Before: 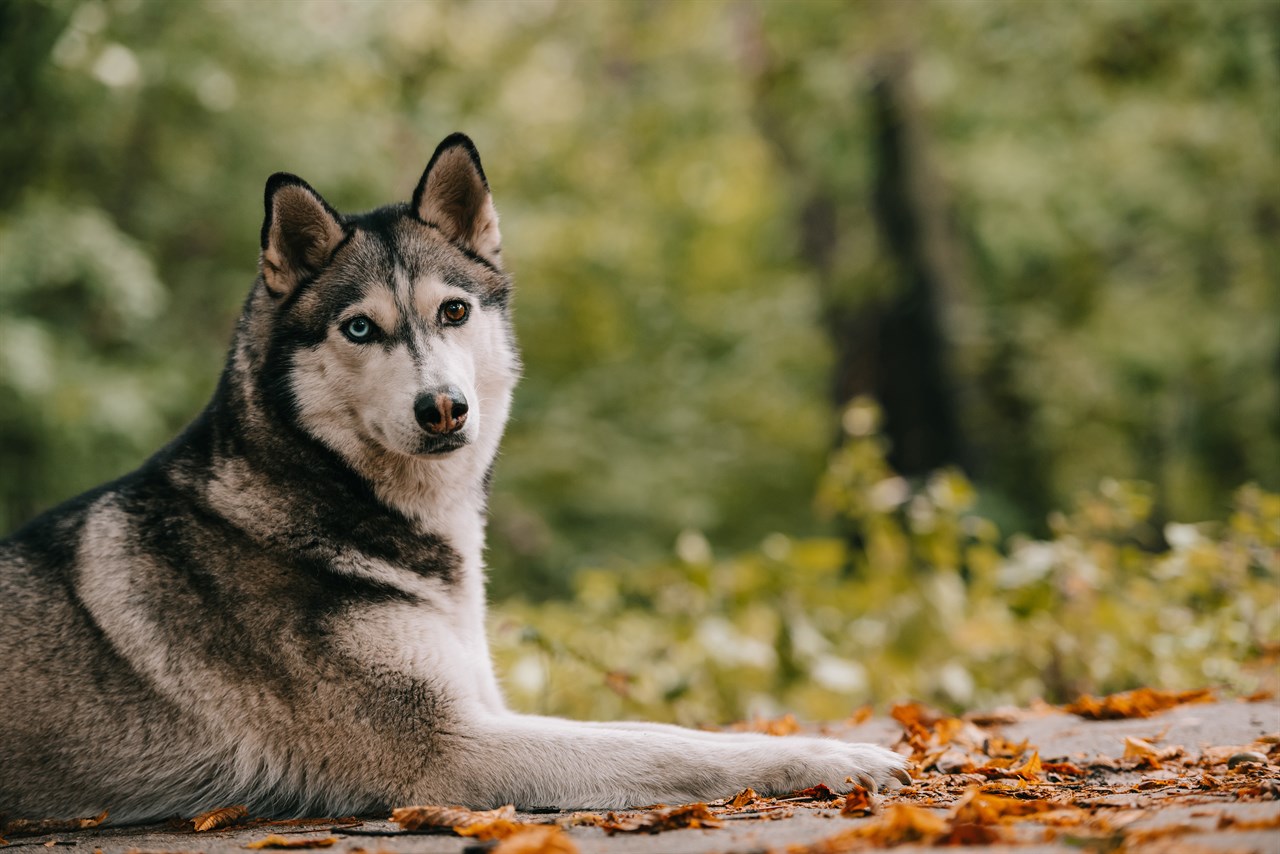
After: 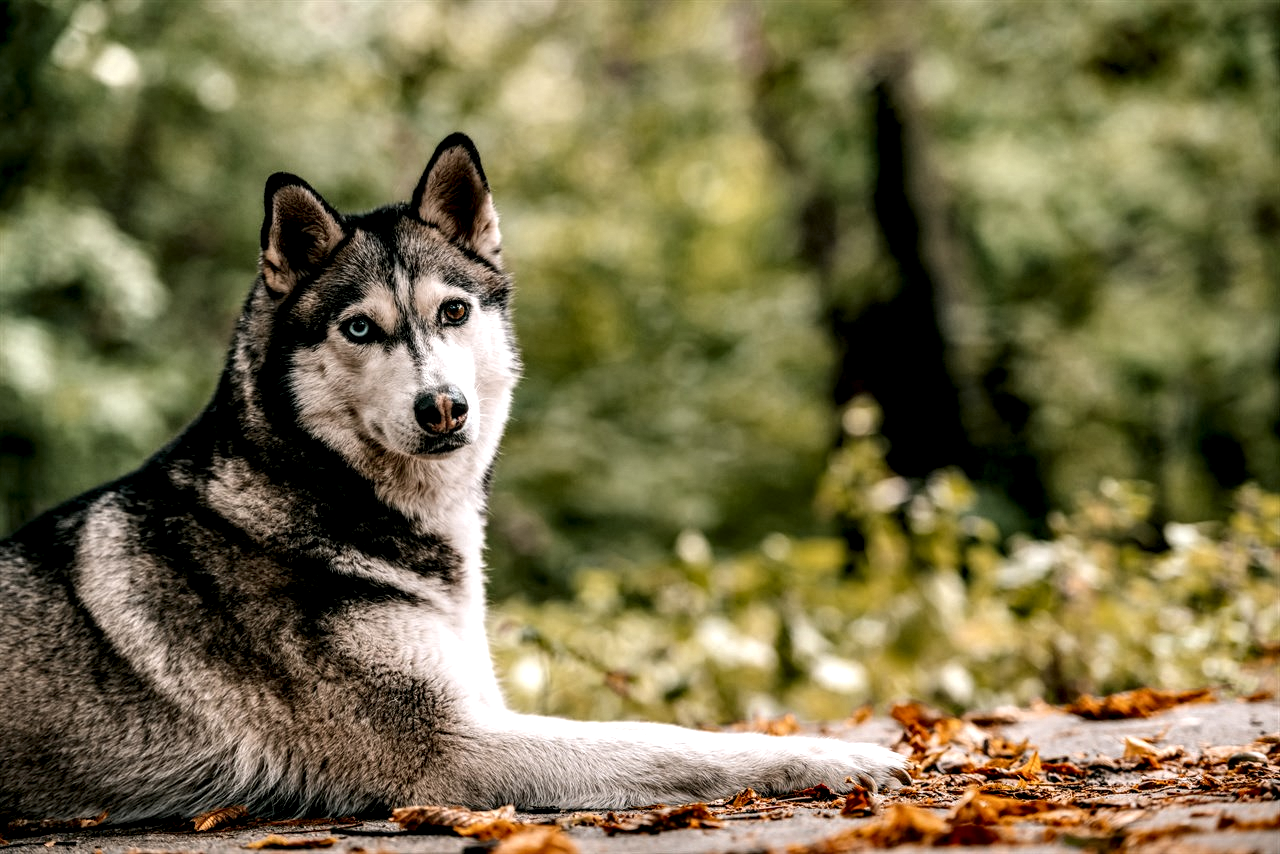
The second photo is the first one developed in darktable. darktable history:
local contrast: detail 205%
